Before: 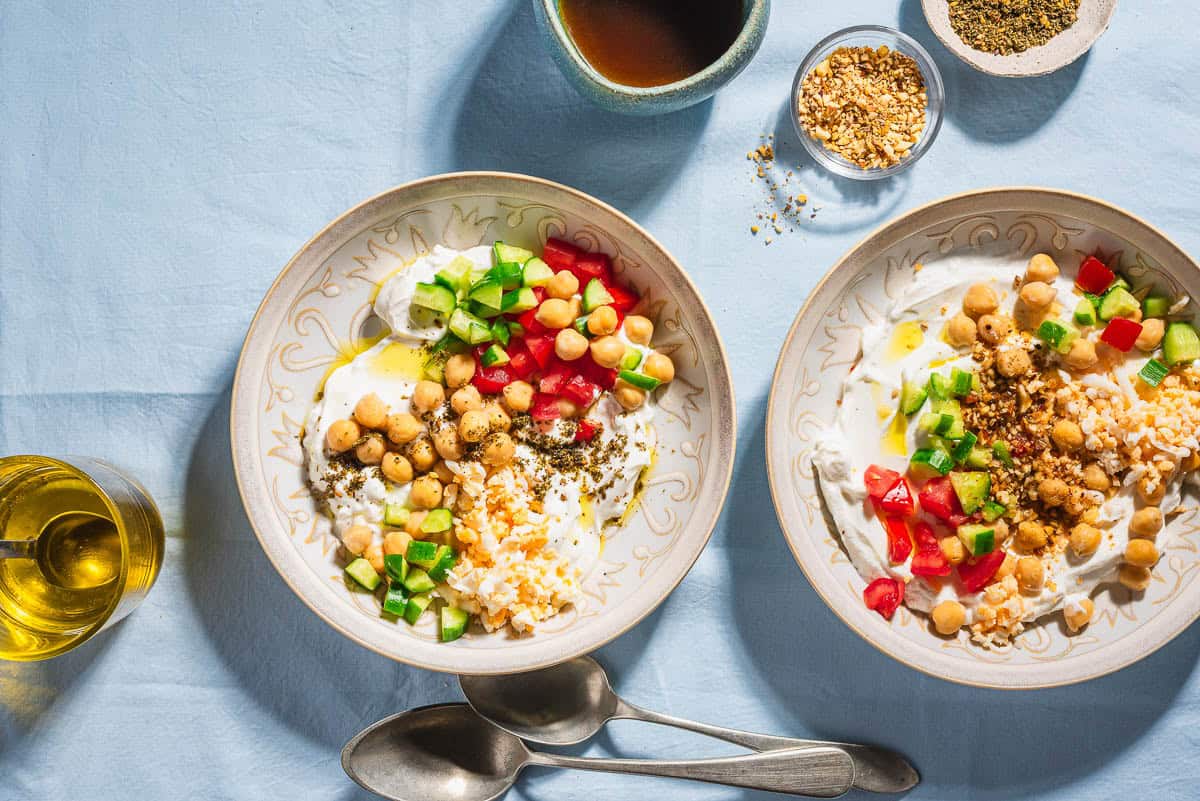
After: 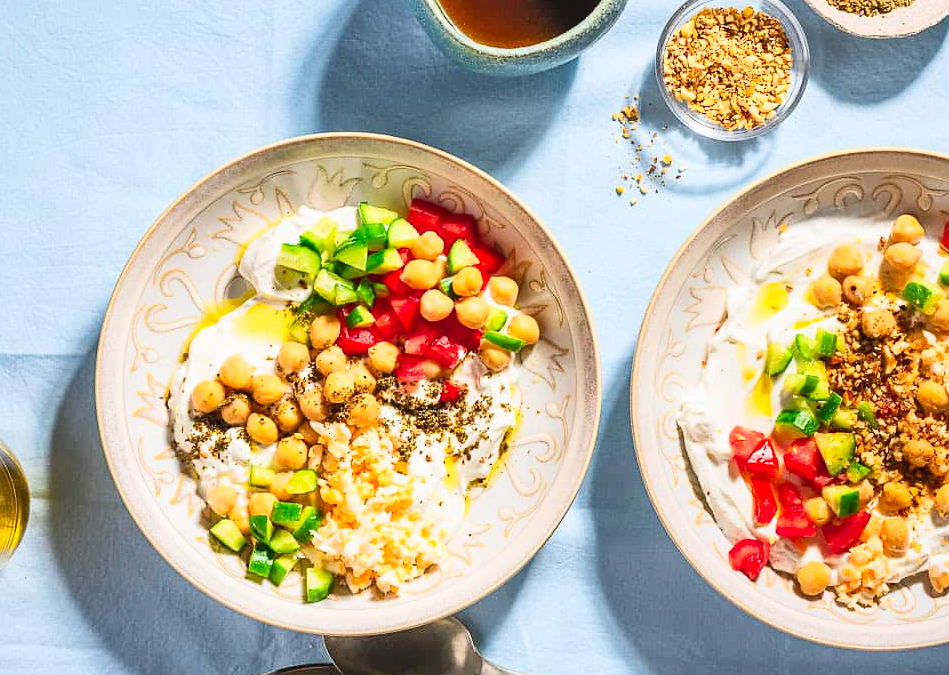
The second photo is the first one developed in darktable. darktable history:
tone equalizer: edges refinement/feathering 500, mask exposure compensation -1.57 EV, preserve details no
crop: left 11.296%, top 4.92%, right 9.557%, bottom 10.396%
sharpen: radius 1.006, threshold 1.024
contrast brightness saturation: contrast 0.197, brightness 0.156, saturation 0.23
